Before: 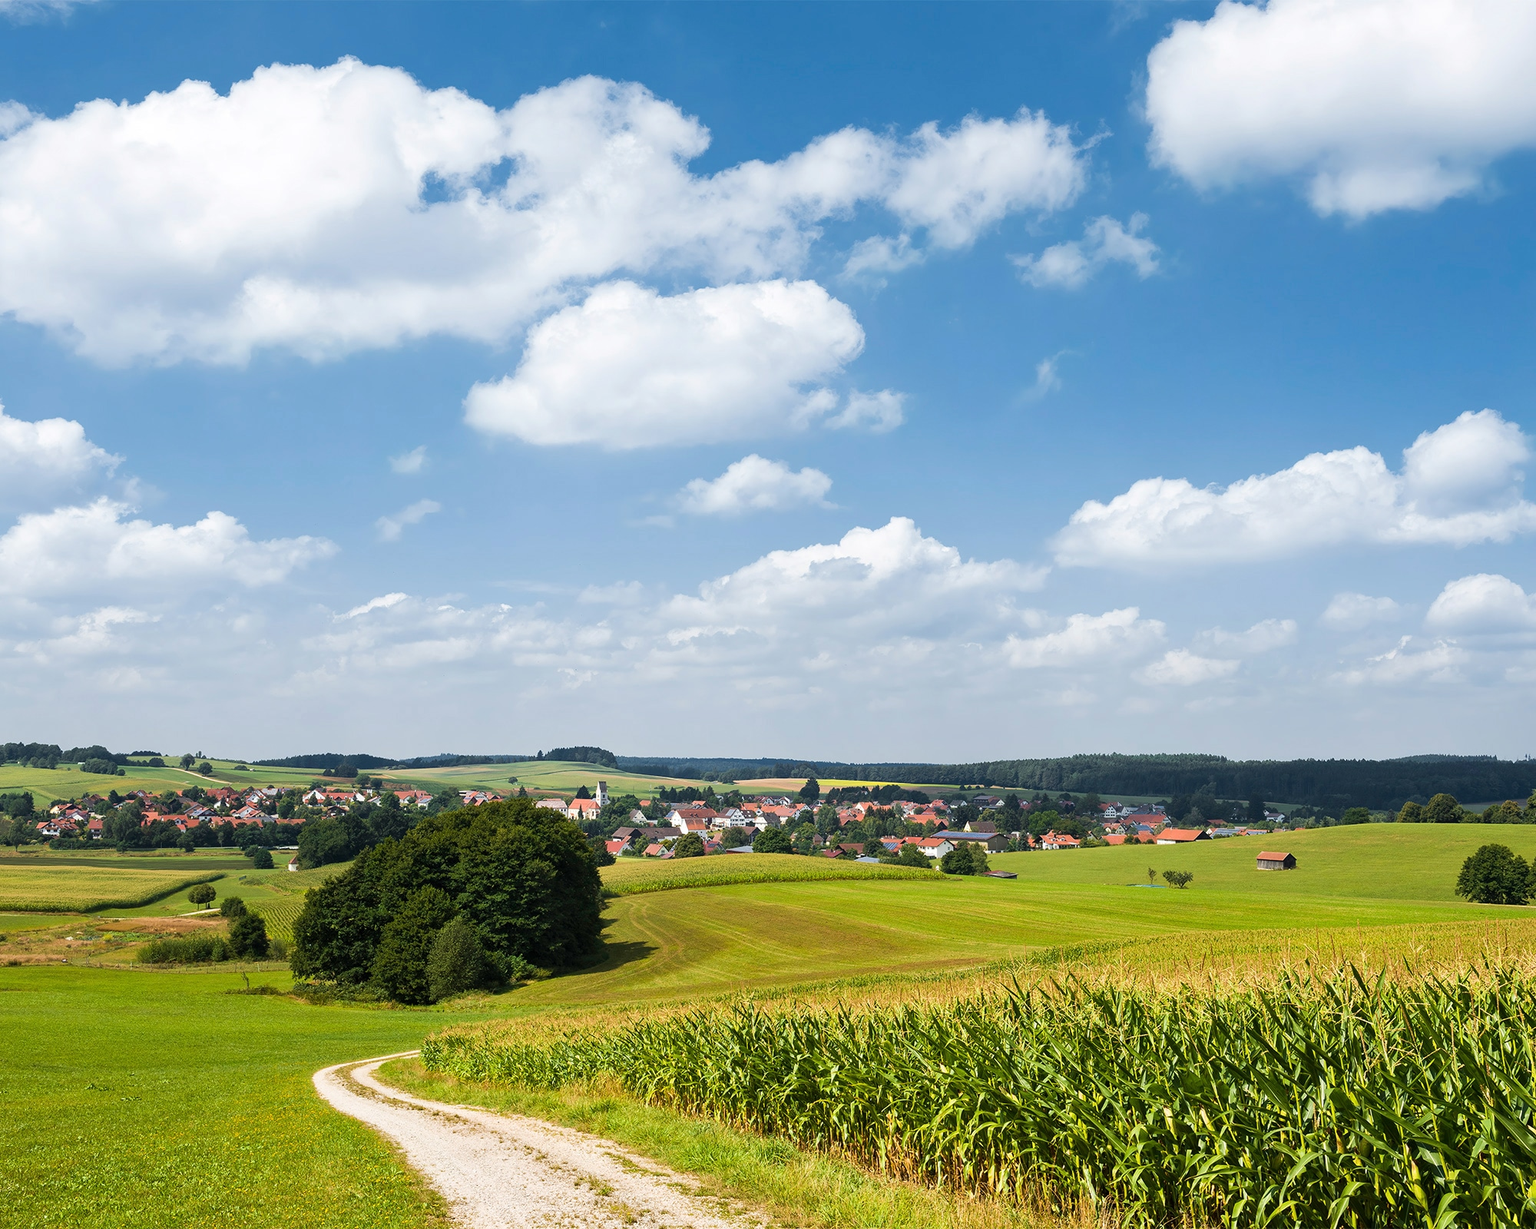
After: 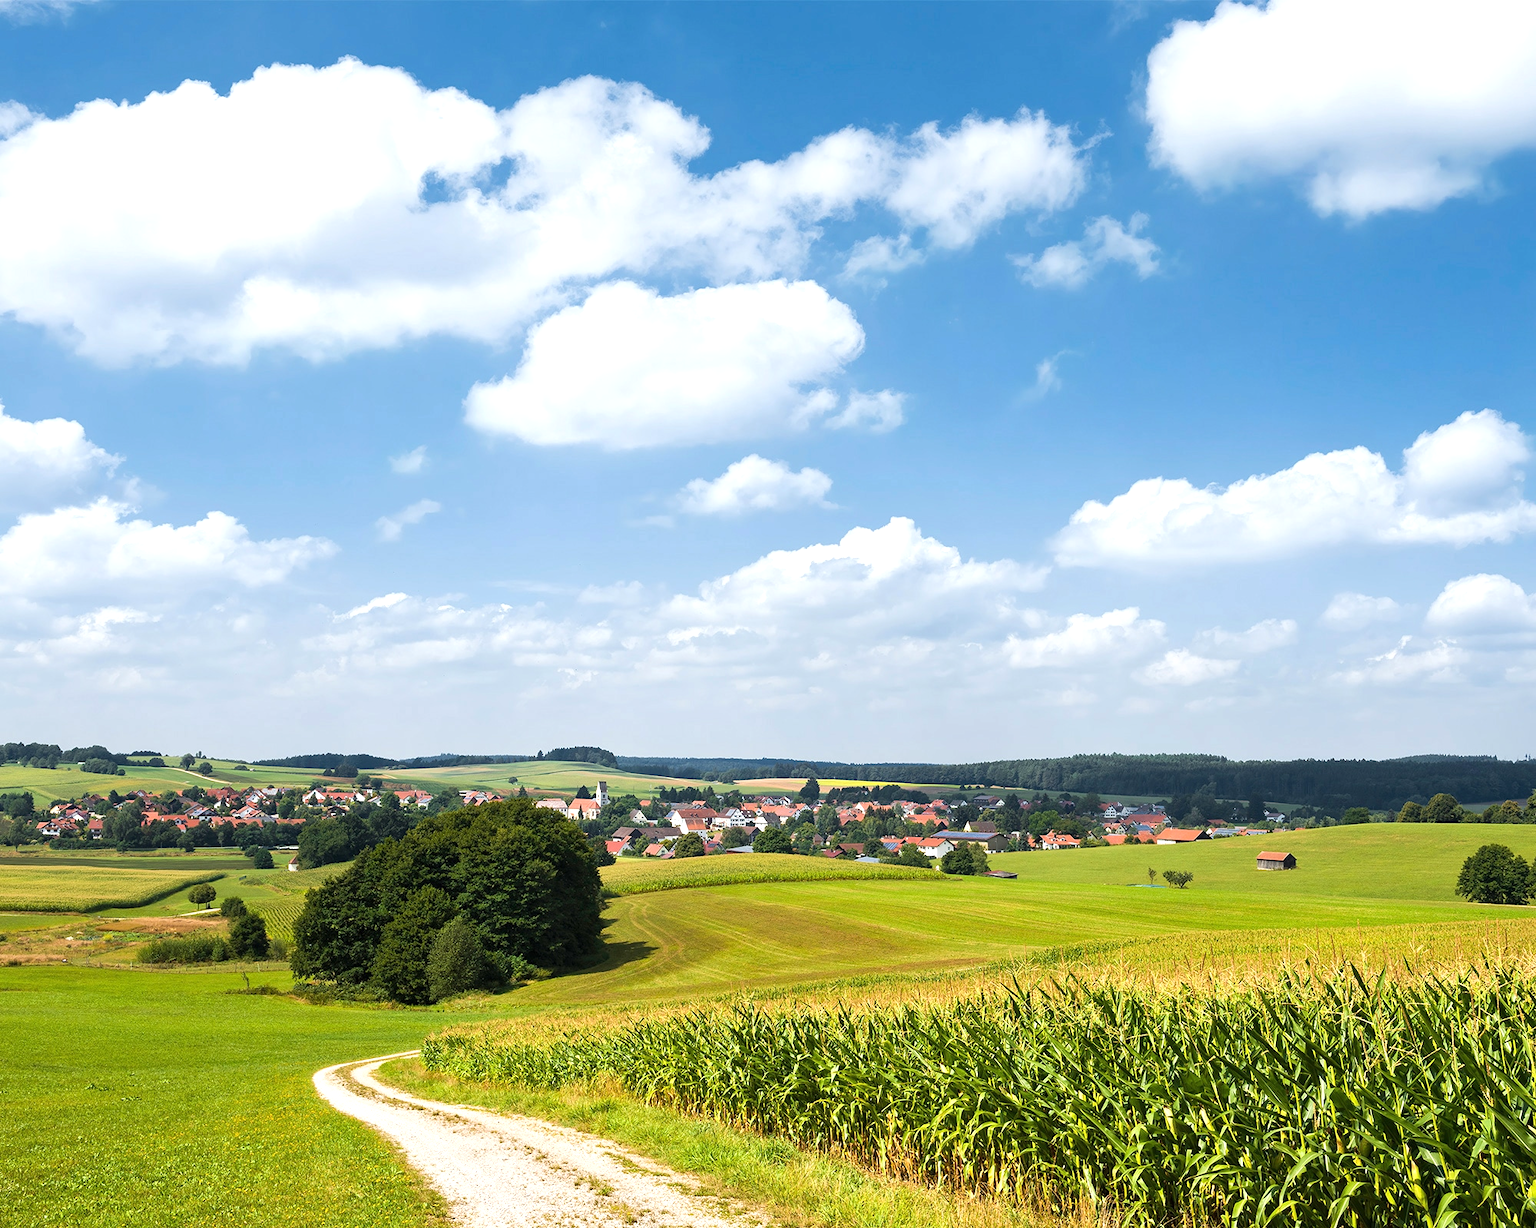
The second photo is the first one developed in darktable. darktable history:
exposure: exposure 0.371 EV, compensate exposure bias true, compensate highlight preservation false
